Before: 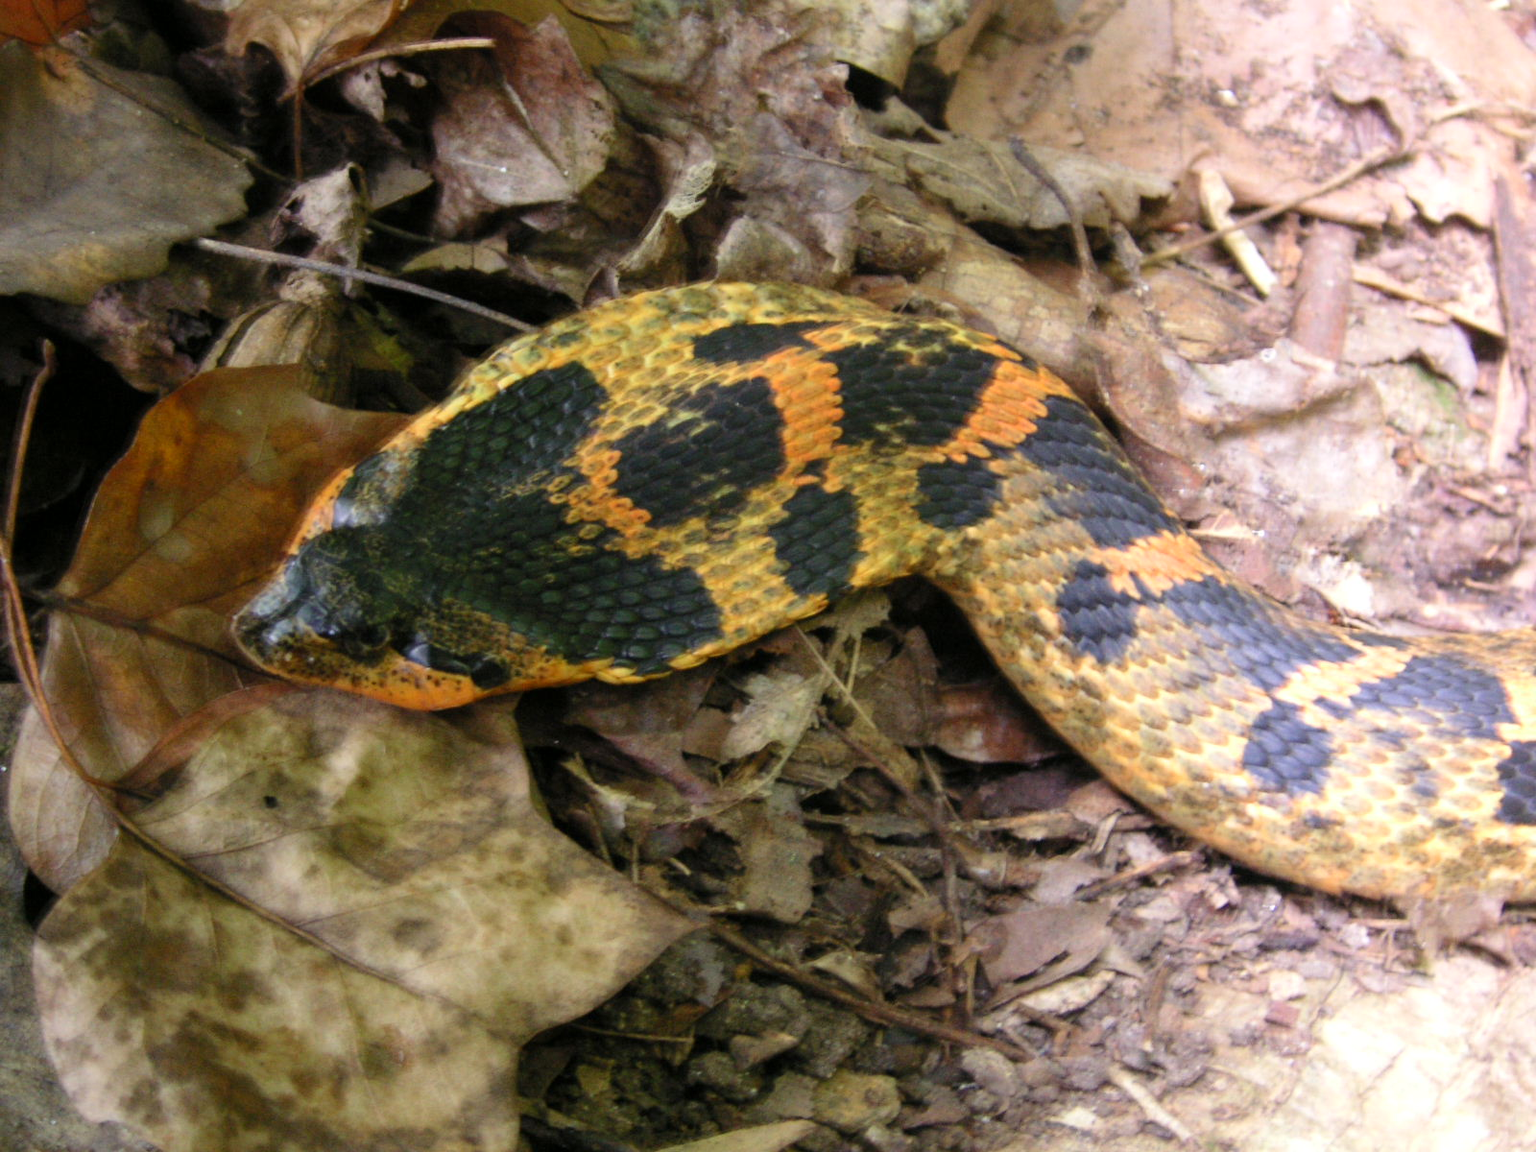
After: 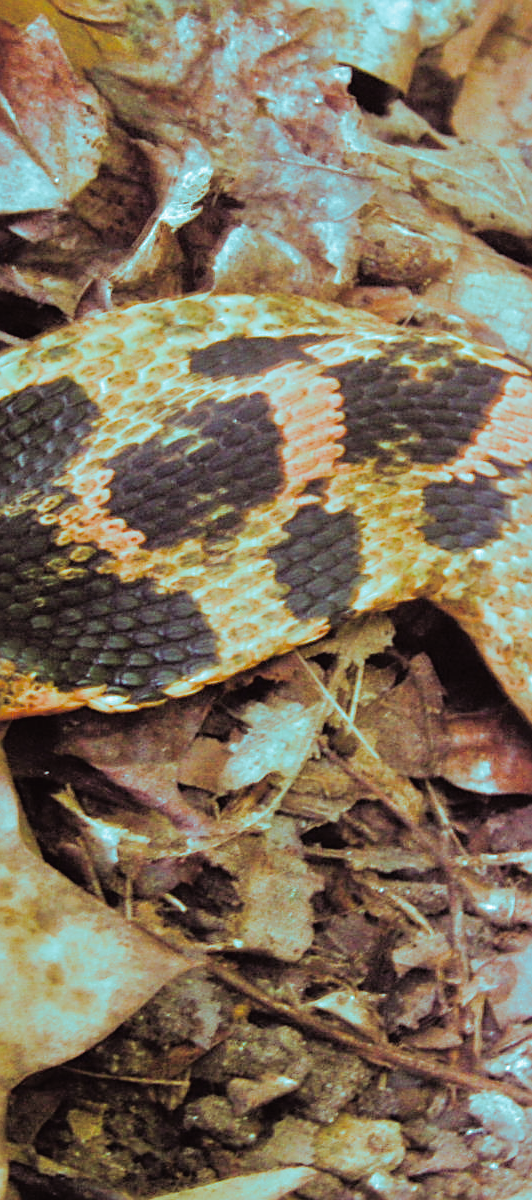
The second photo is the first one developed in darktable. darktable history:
color balance rgb: shadows lift › chroma 2%, shadows lift › hue 50°, power › hue 60°, highlights gain › chroma 1%, highlights gain › hue 60°, global offset › luminance 0.25%, global vibrance 30%
crop: left 33.36%, right 33.36%
levels: levels [0, 0.476, 0.951]
split-toning: shadows › hue 327.6°, highlights › hue 198°, highlights › saturation 0.55, balance -21.25, compress 0%
tone equalizer: -7 EV 0.15 EV, -6 EV 0.6 EV, -5 EV 1.15 EV, -4 EV 1.33 EV, -3 EV 1.15 EV, -2 EV 0.6 EV, -1 EV 0.15 EV, mask exposure compensation -0.5 EV
sharpen: on, module defaults
exposure: exposure -0.072 EV, compensate highlight preservation false
